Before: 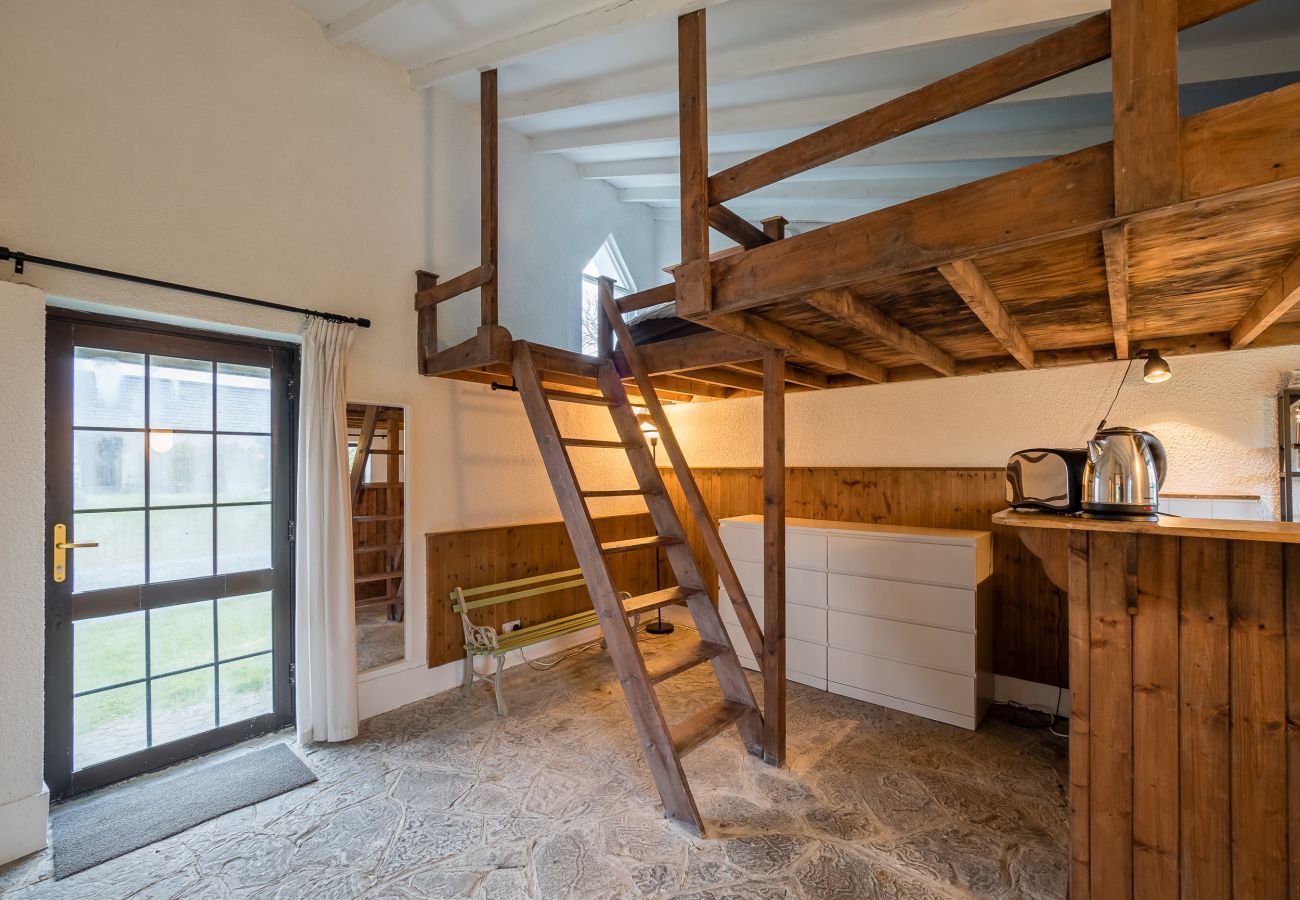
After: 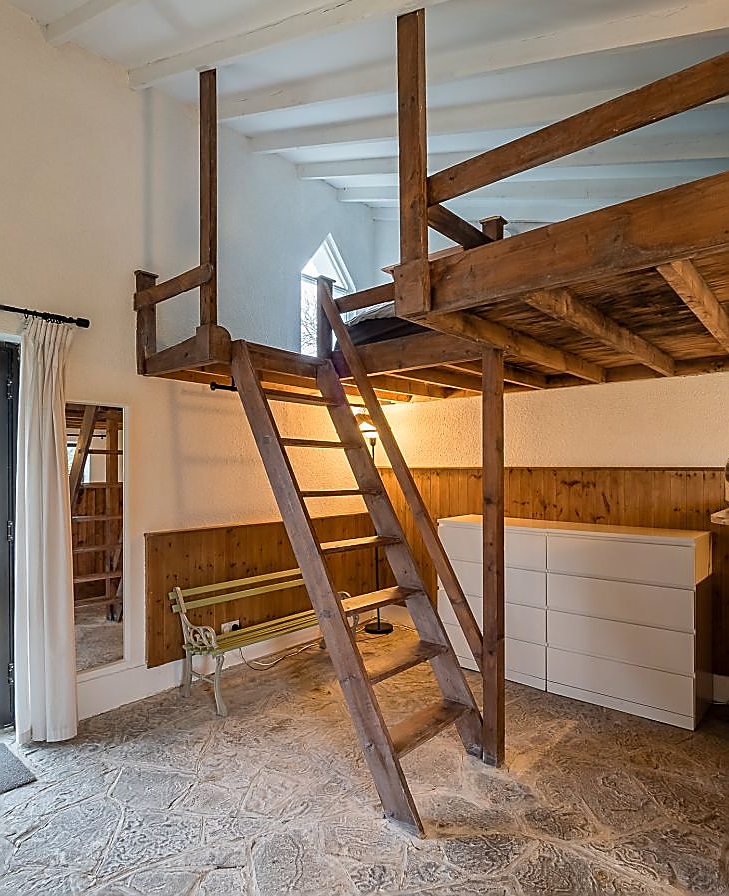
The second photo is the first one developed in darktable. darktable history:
sharpen: radius 1.4, amount 1.25, threshold 0.7
crop: left 21.674%, right 22.086%
tone equalizer: on, module defaults
